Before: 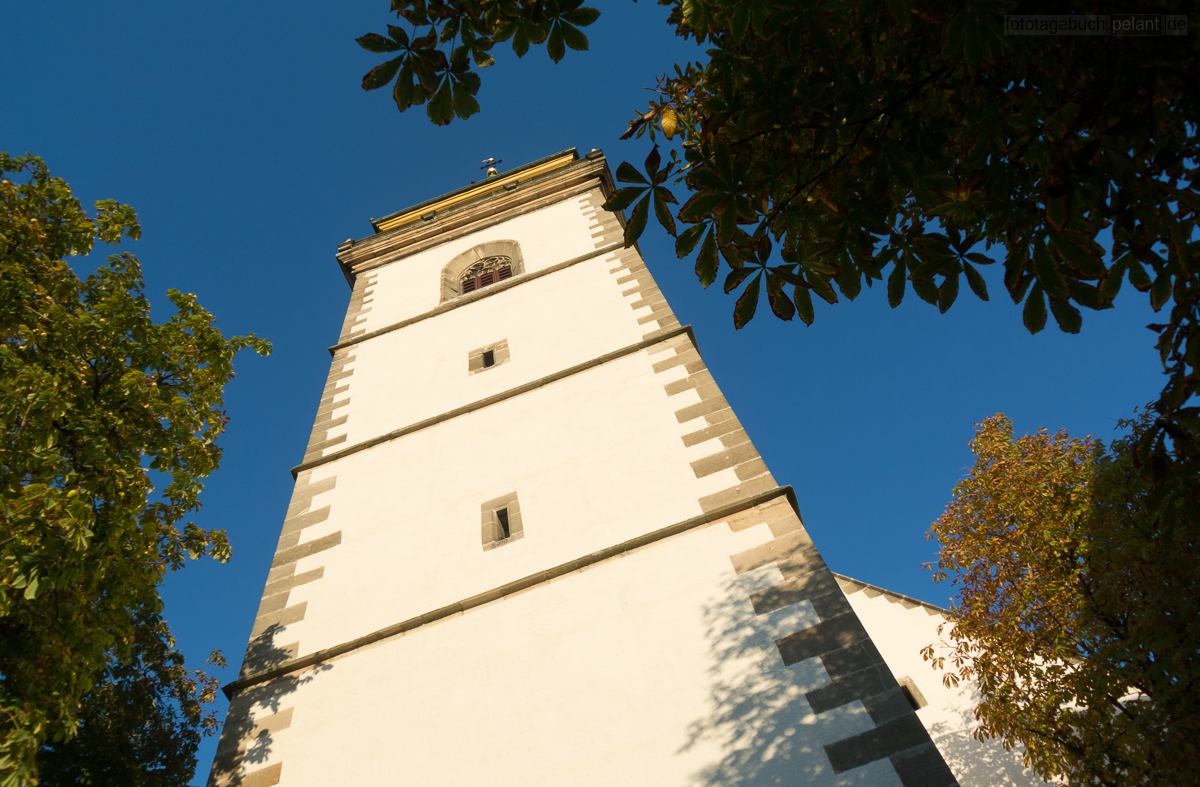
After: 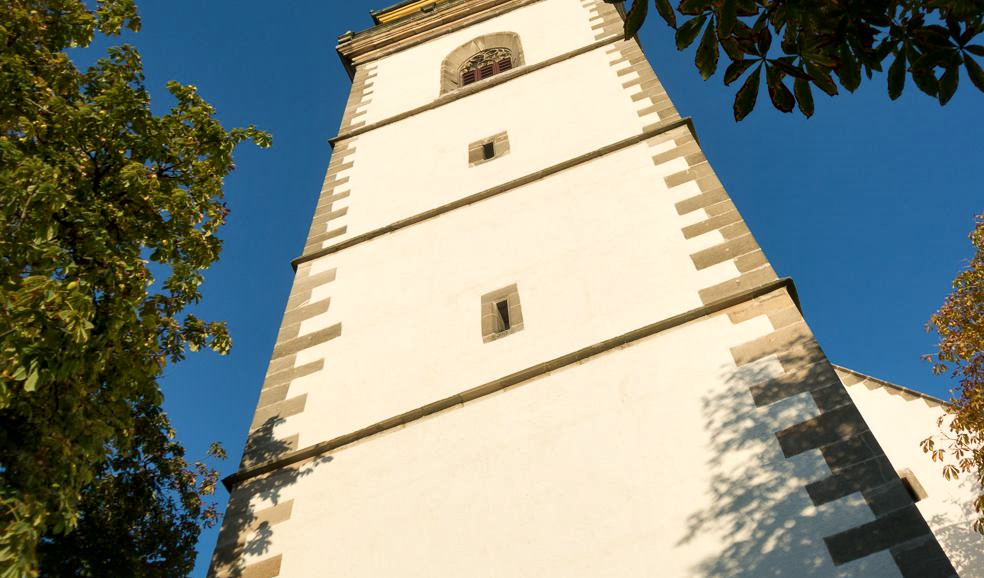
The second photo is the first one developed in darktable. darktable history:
crop: top 26.531%, right 17.959%
local contrast: mode bilateral grid, contrast 20, coarseness 50, detail 150%, midtone range 0.2
